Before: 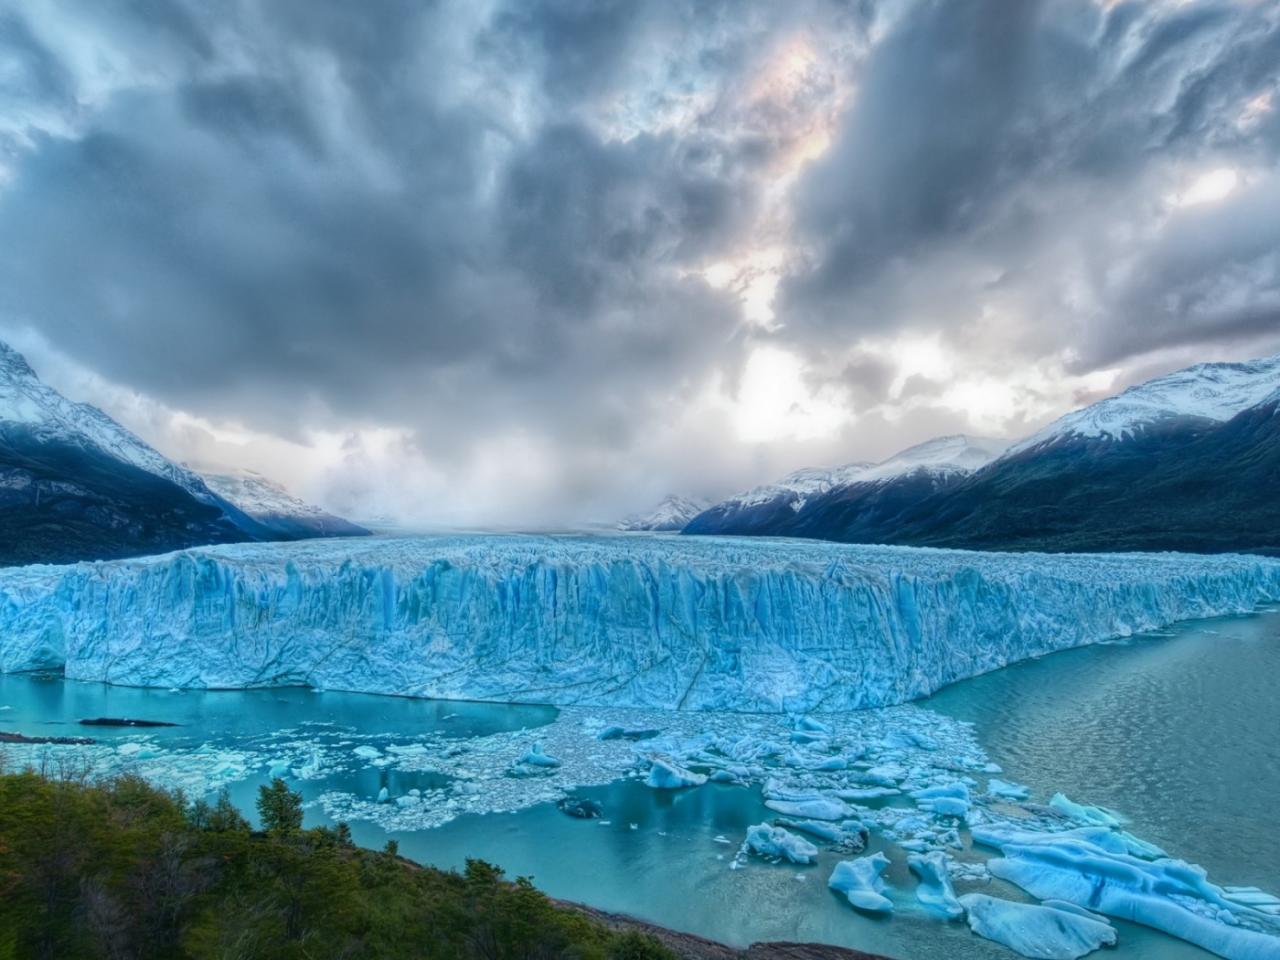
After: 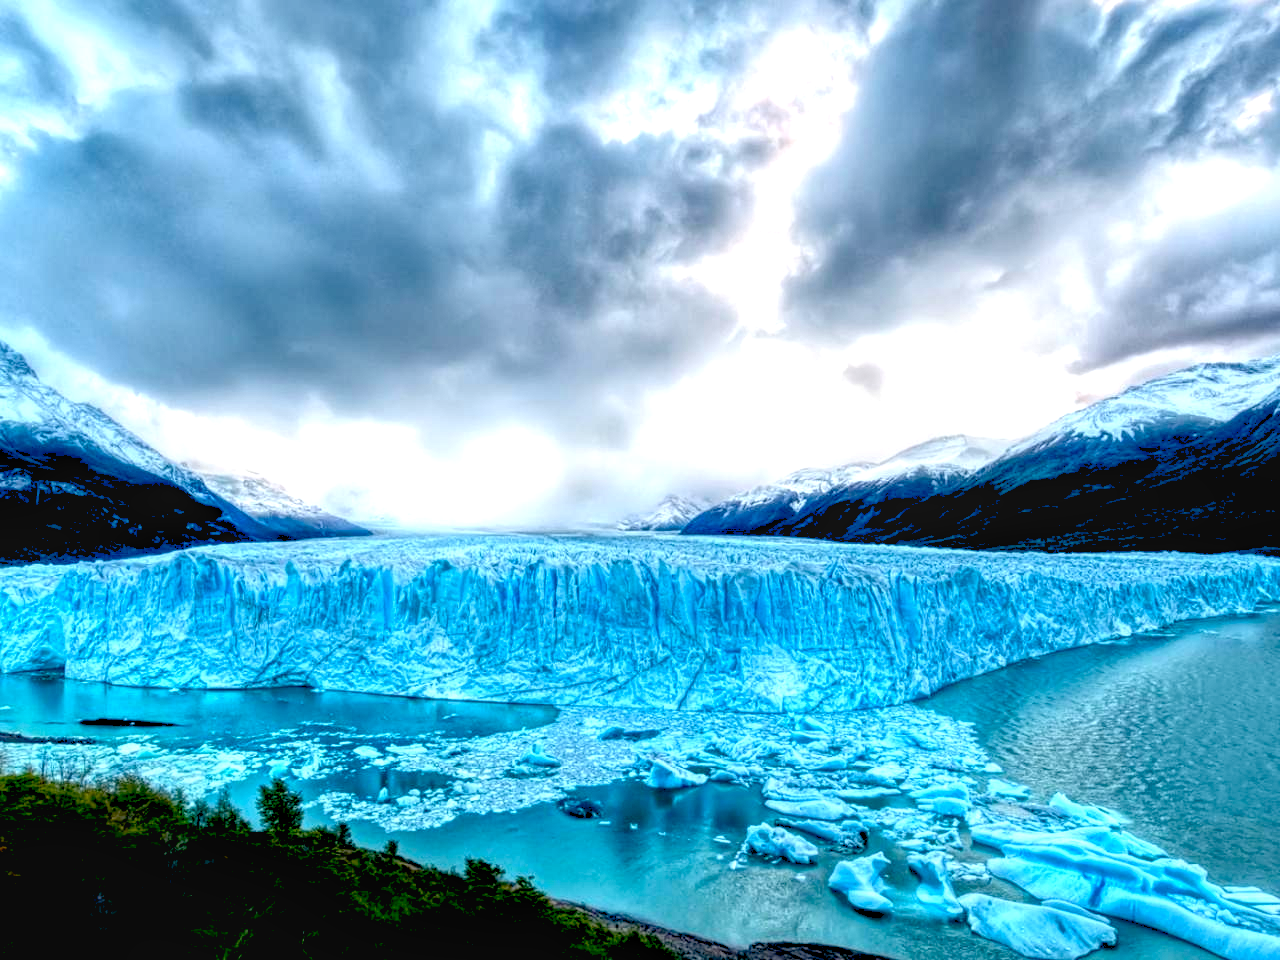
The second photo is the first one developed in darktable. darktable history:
local contrast: detail 130%
exposure: black level correction 0.036, exposure 0.907 EV, compensate highlight preservation false
